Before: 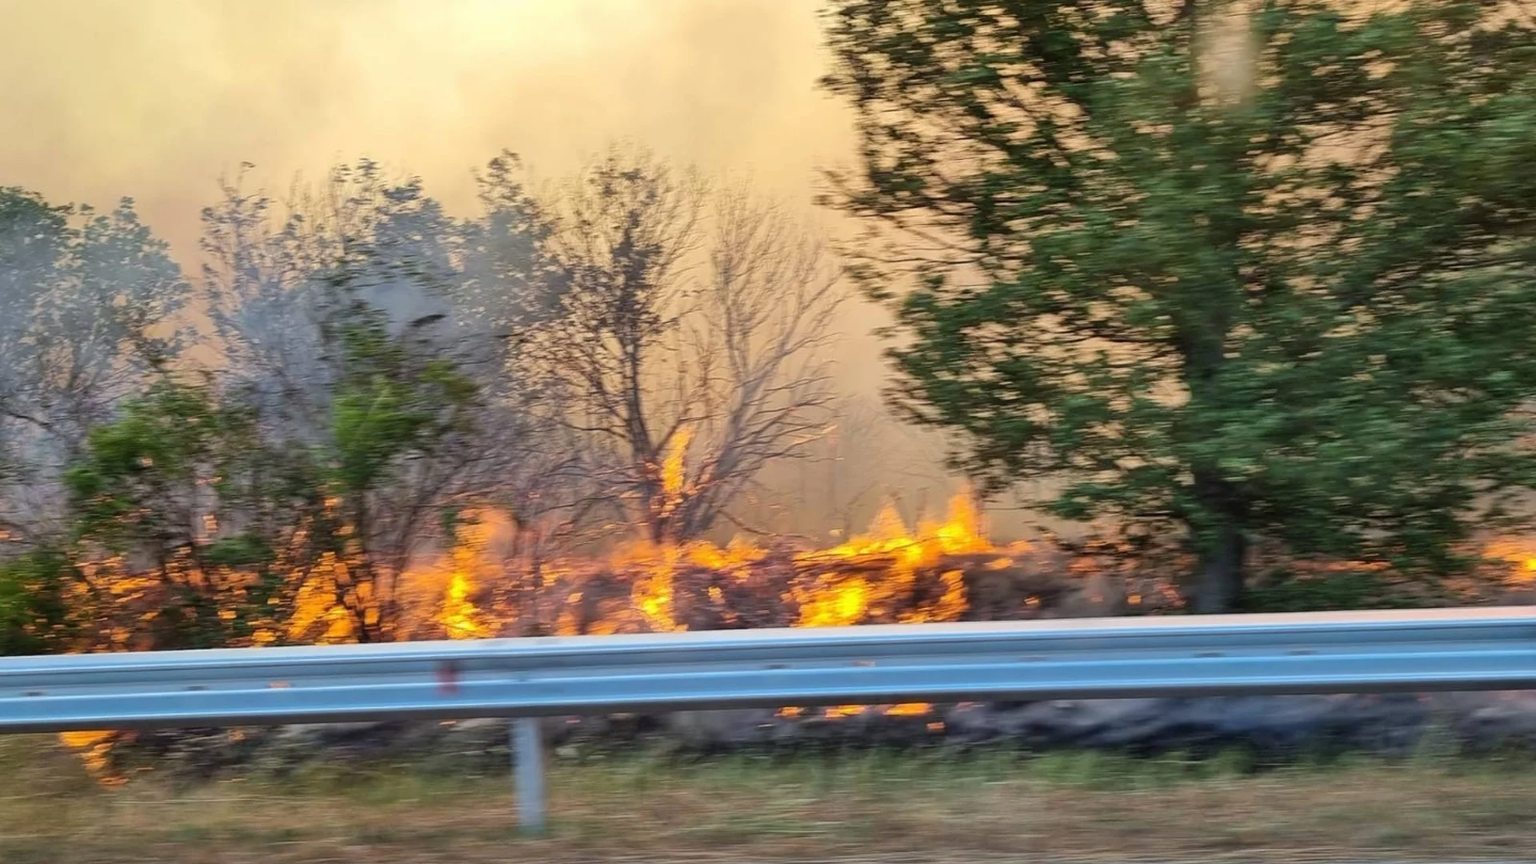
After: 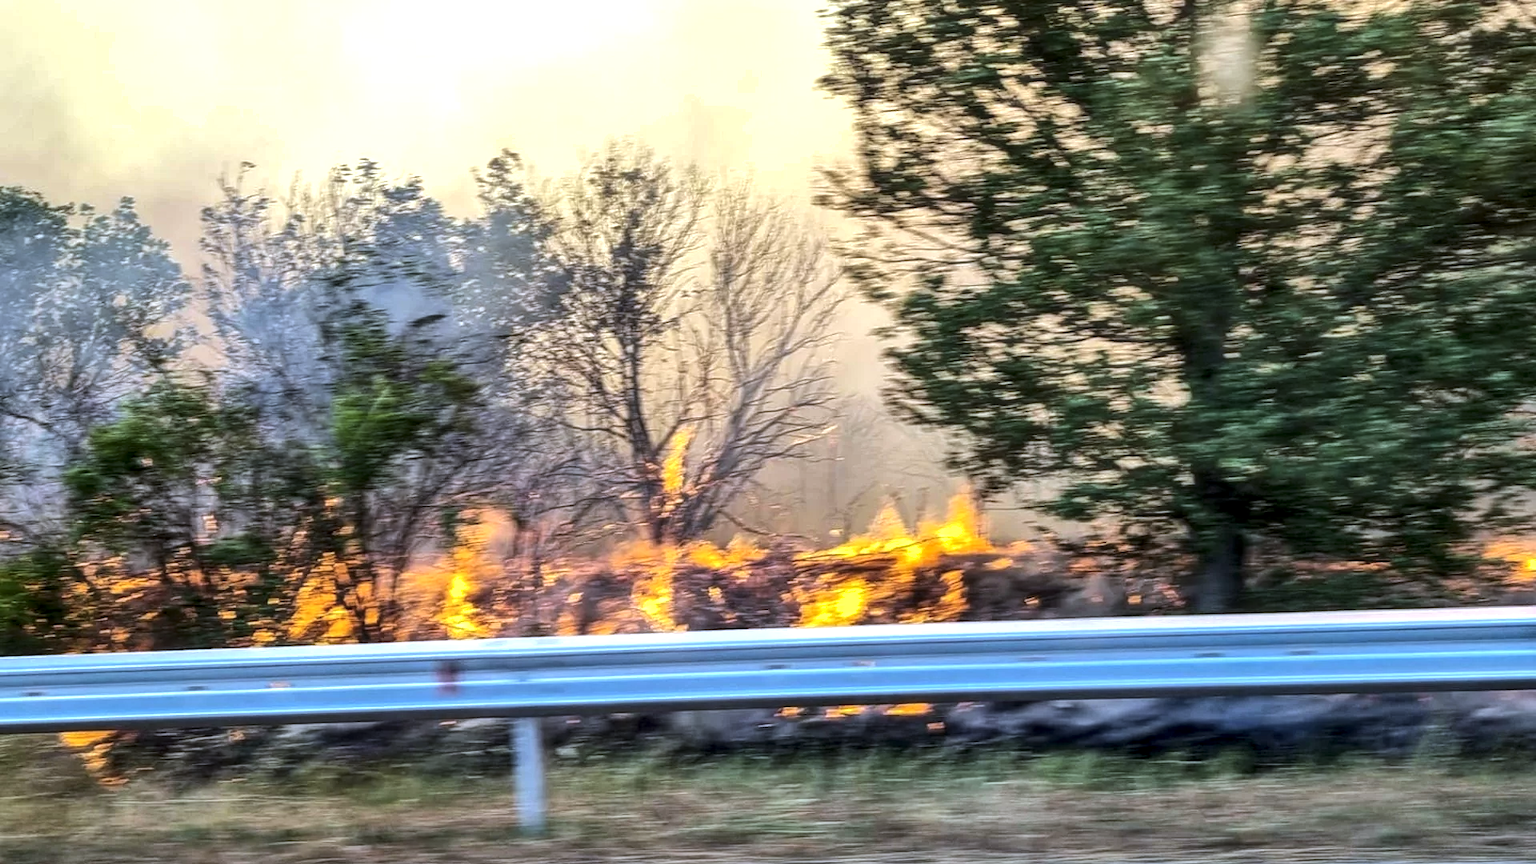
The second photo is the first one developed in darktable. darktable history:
tone equalizer: -8 EV -0.75 EV, -7 EV -0.7 EV, -6 EV -0.6 EV, -5 EV -0.4 EV, -3 EV 0.4 EV, -2 EV 0.6 EV, -1 EV 0.7 EV, +0 EV 0.75 EV, edges refinement/feathering 500, mask exposure compensation -1.57 EV, preserve details no
white balance: red 0.926, green 1.003, blue 1.133
haze removal: strength -0.1, adaptive false
shadows and highlights: shadows -20, white point adjustment -2, highlights -35
local contrast: highlights 61%, detail 143%, midtone range 0.428
